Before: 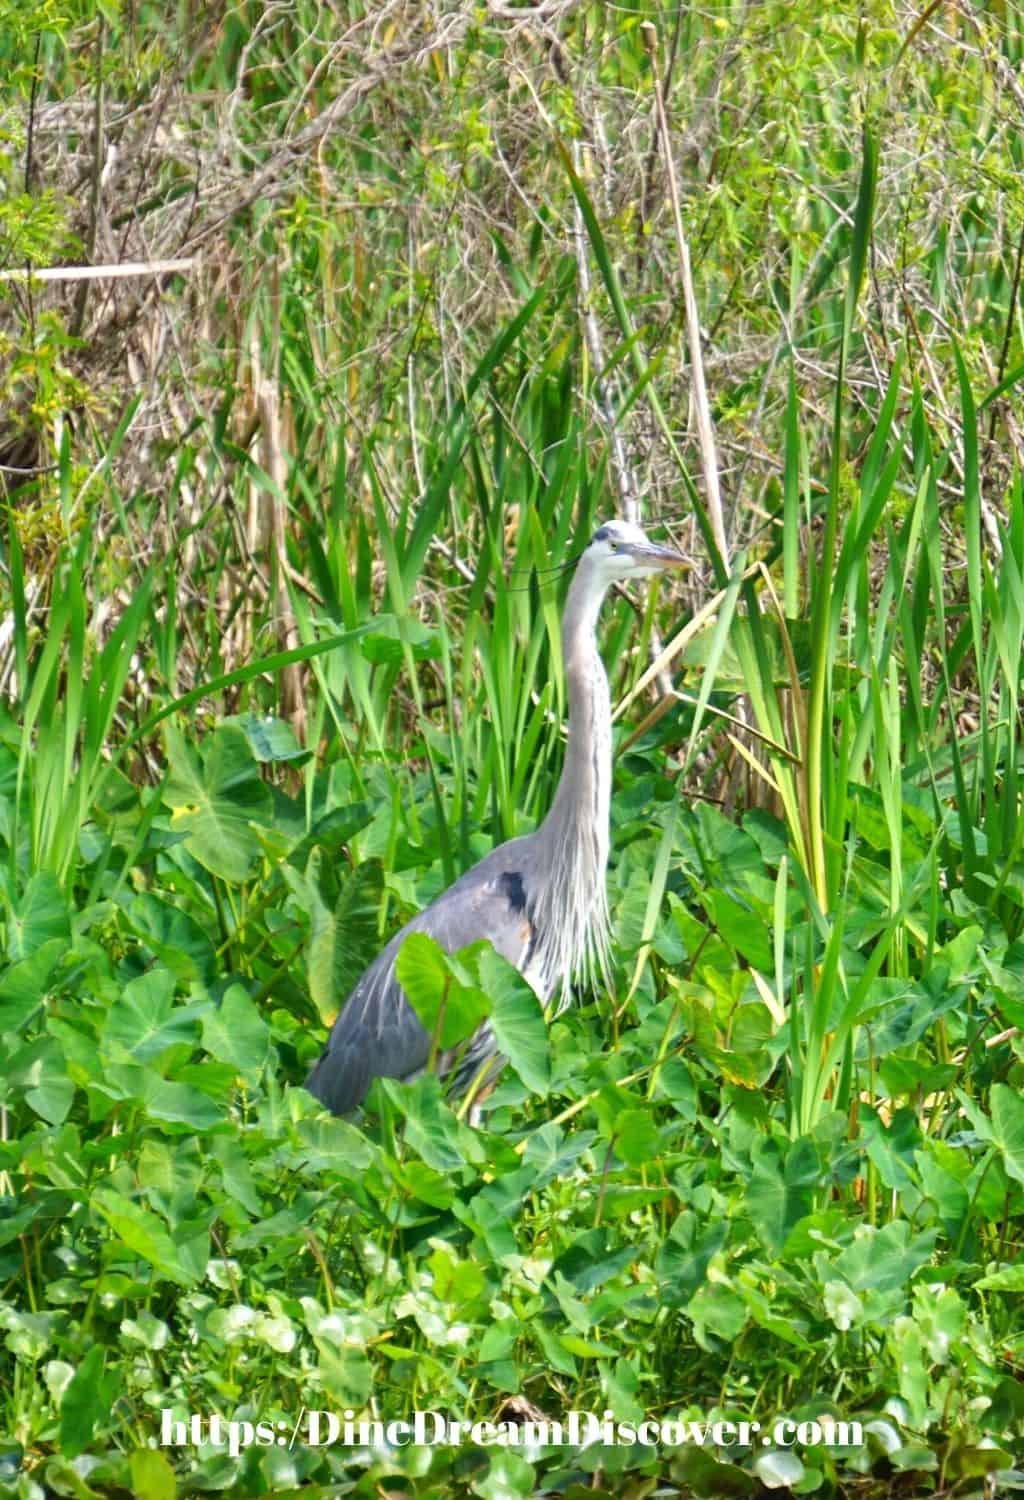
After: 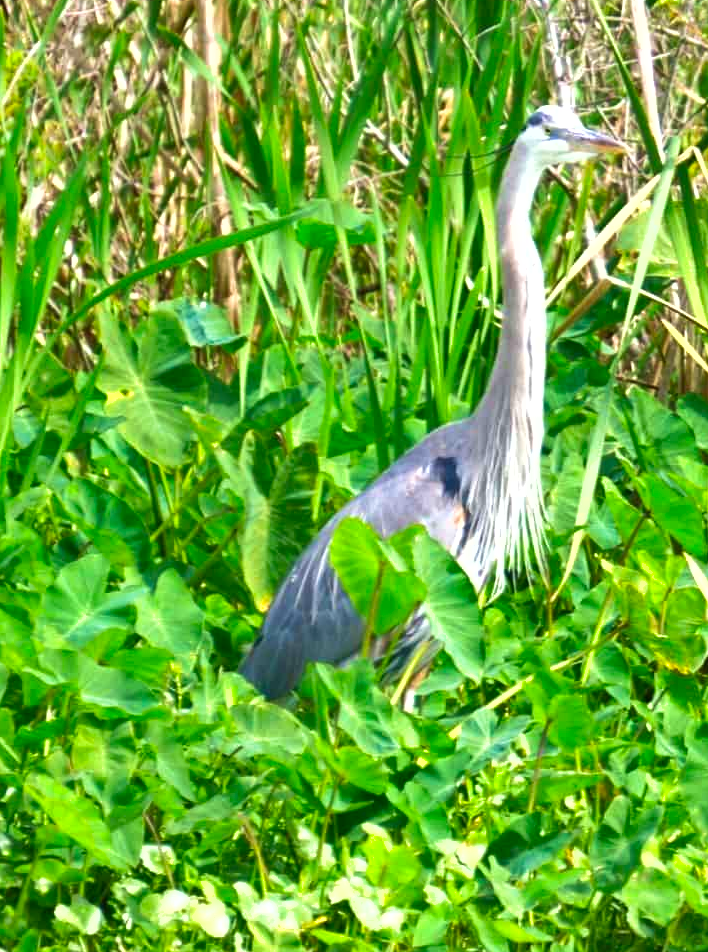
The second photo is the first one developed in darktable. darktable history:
exposure: black level correction 0.001, exposure 0.5 EV, compensate highlight preservation false
velvia: on, module defaults
contrast brightness saturation: saturation 0.131
crop: left 6.503%, top 27.689%, right 24.272%, bottom 8.813%
shadows and highlights: low approximation 0.01, soften with gaussian
